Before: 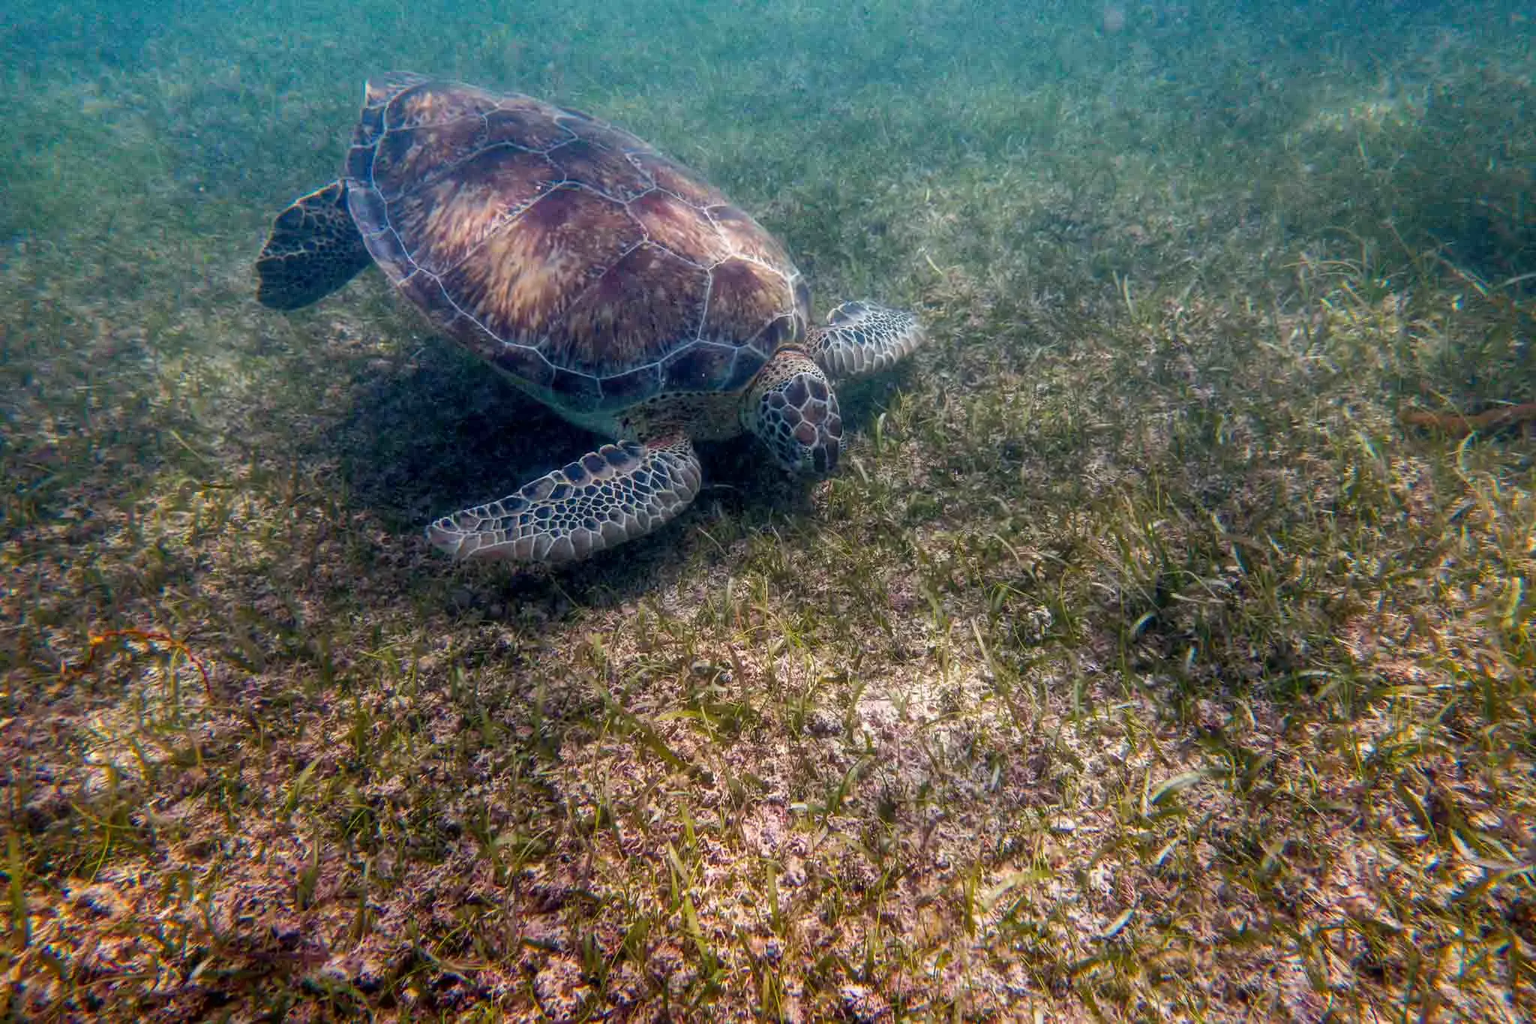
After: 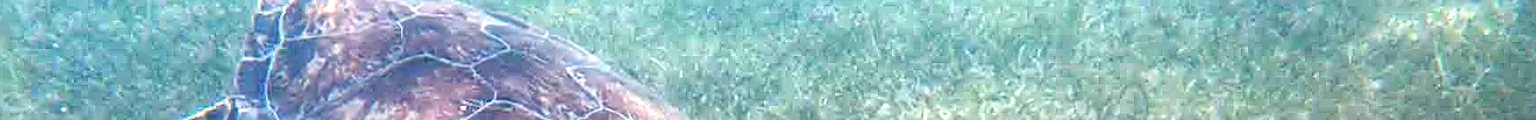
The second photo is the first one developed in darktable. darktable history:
sharpen: on, module defaults
tone curve: curves: ch0 [(0, 0) (0.003, 0.144) (0.011, 0.149) (0.025, 0.159) (0.044, 0.183) (0.069, 0.207) (0.1, 0.236) (0.136, 0.269) (0.177, 0.303) (0.224, 0.339) (0.277, 0.38) (0.335, 0.428) (0.399, 0.478) (0.468, 0.539) (0.543, 0.604) (0.623, 0.679) (0.709, 0.755) (0.801, 0.836) (0.898, 0.918) (1, 1)], preserve colors none
crop and rotate: left 9.644%, top 9.491%, right 6.021%, bottom 80.509%
exposure: black level correction 0, exposure 1.2 EV, compensate highlight preservation false
local contrast: on, module defaults
